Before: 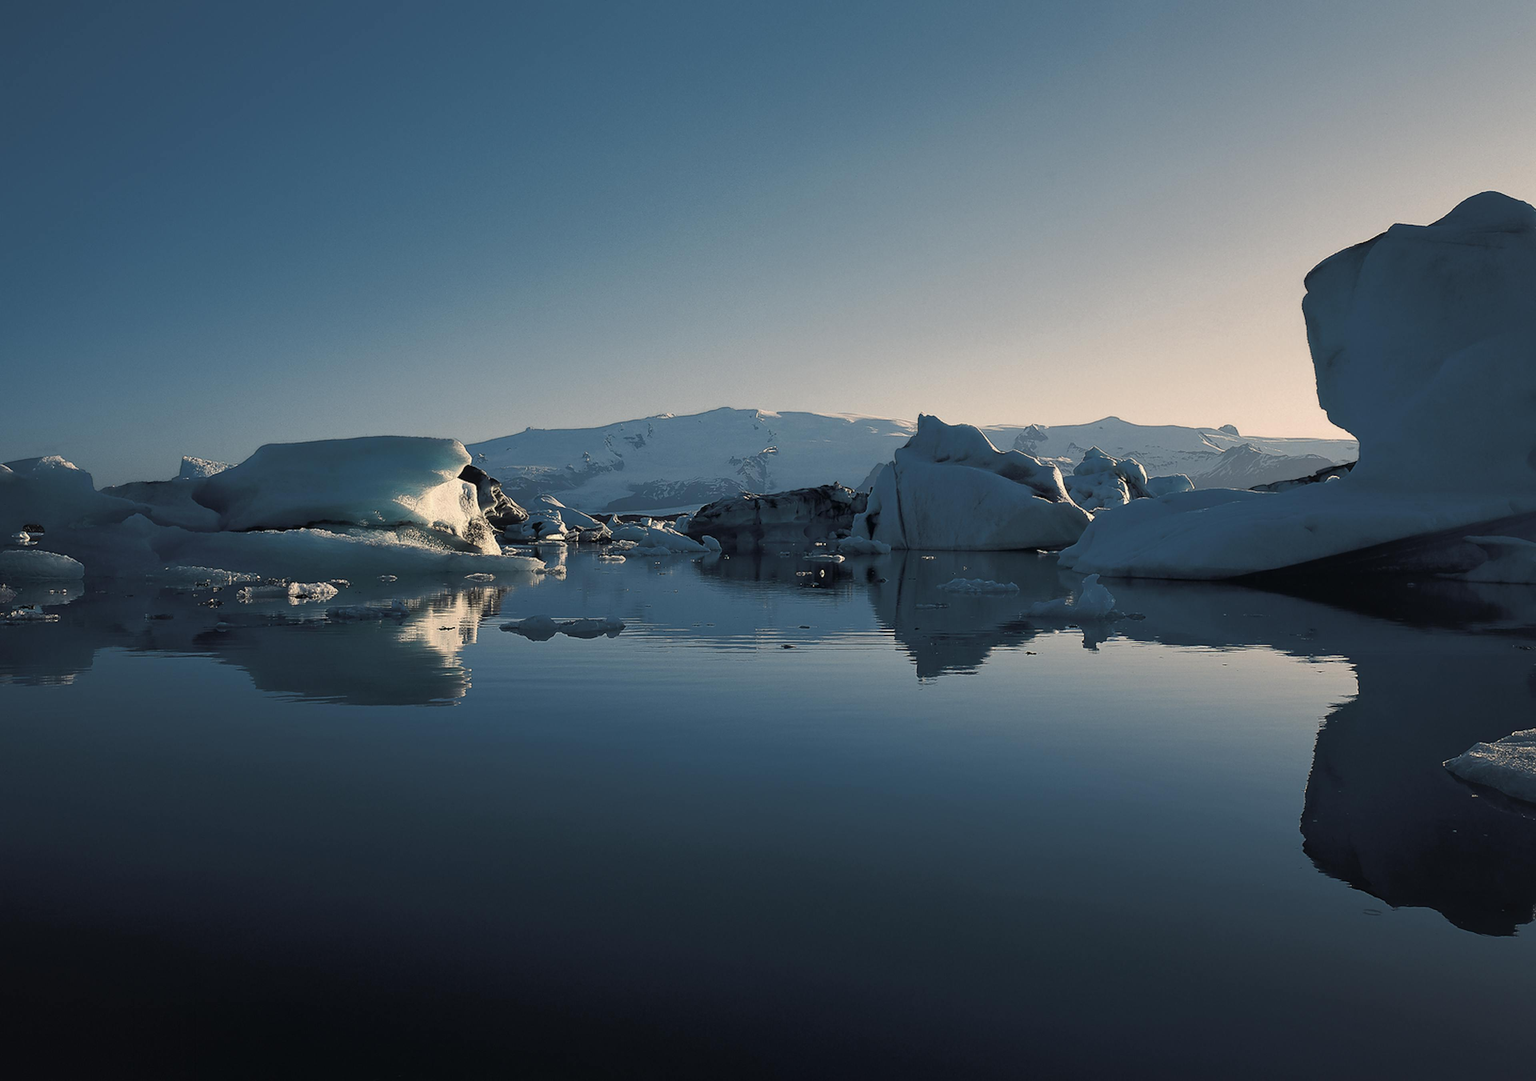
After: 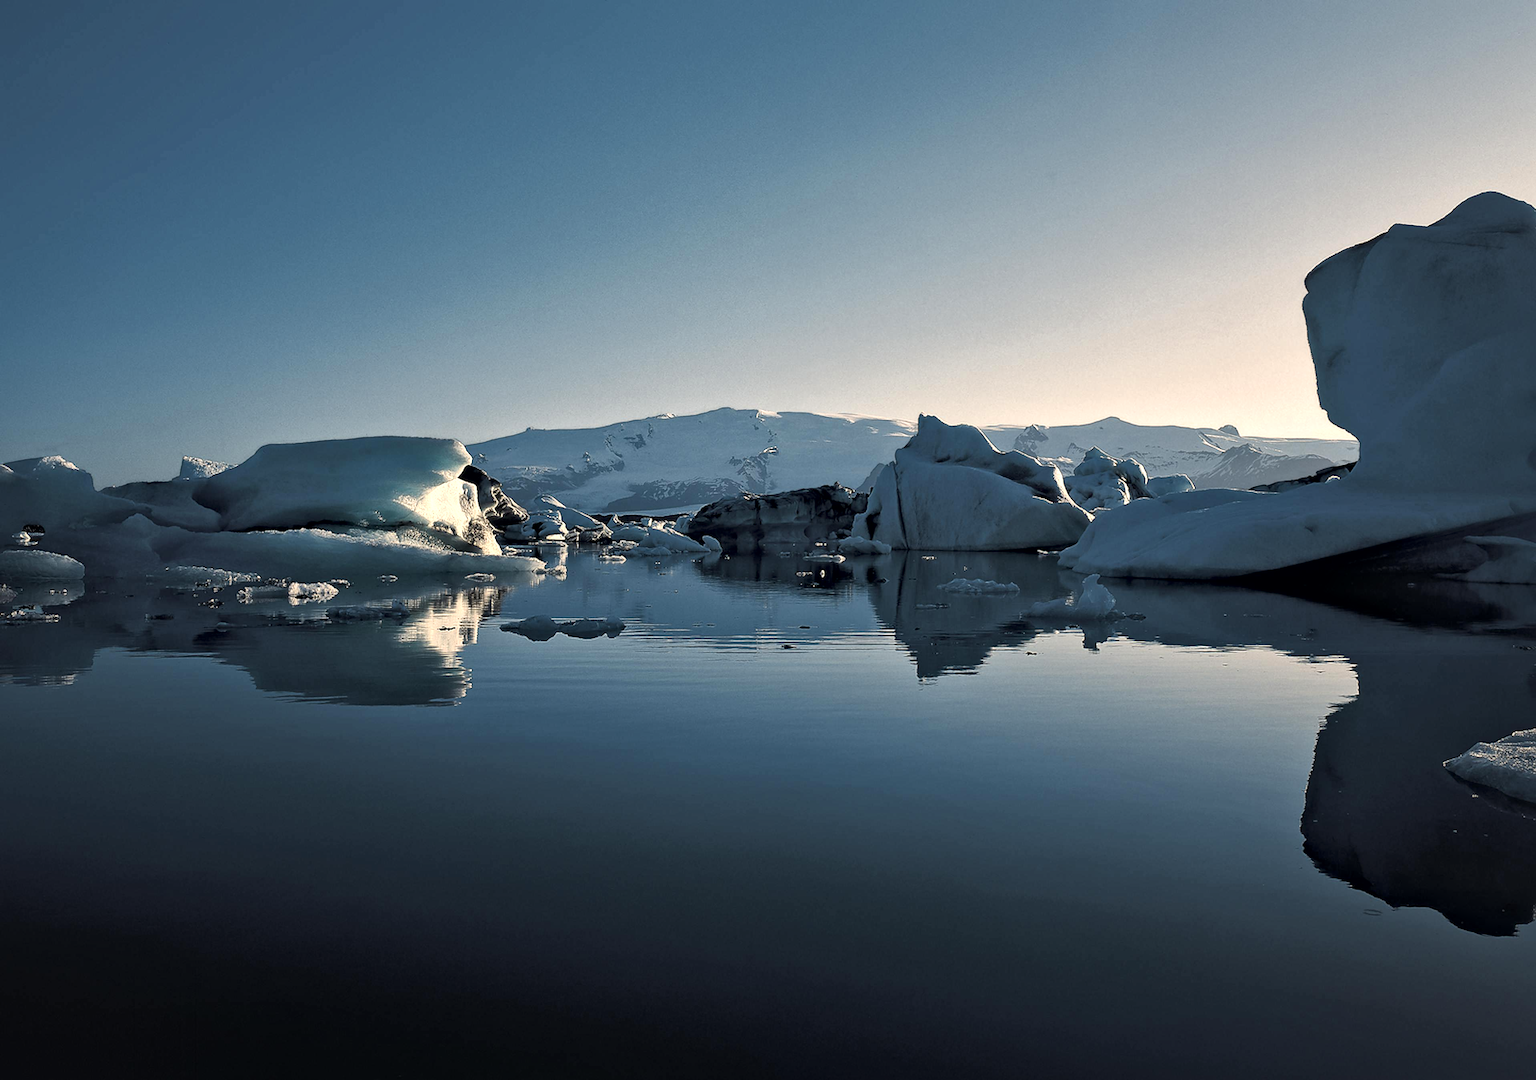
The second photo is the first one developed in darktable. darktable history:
tone equalizer: -8 EV -0.424 EV, -7 EV -0.385 EV, -6 EV -0.32 EV, -5 EV -0.196 EV, -3 EV 0.233 EV, -2 EV 0.33 EV, -1 EV 0.39 EV, +0 EV 0.4 EV
local contrast: mode bilateral grid, contrast 51, coarseness 49, detail 150%, midtone range 0.2
